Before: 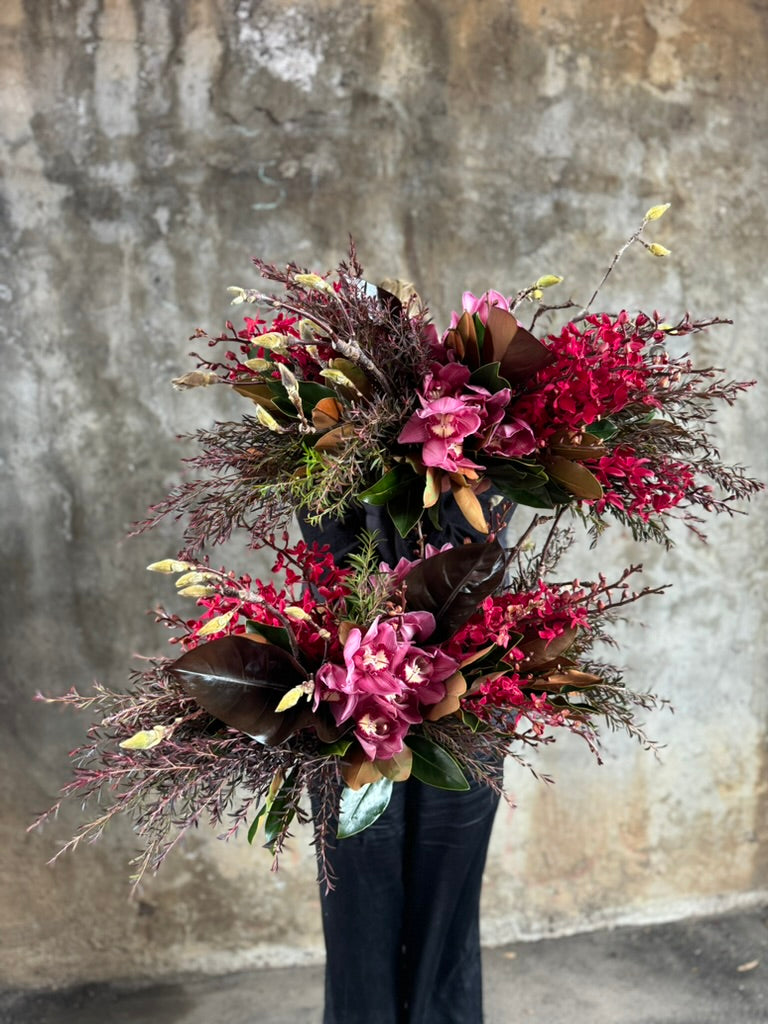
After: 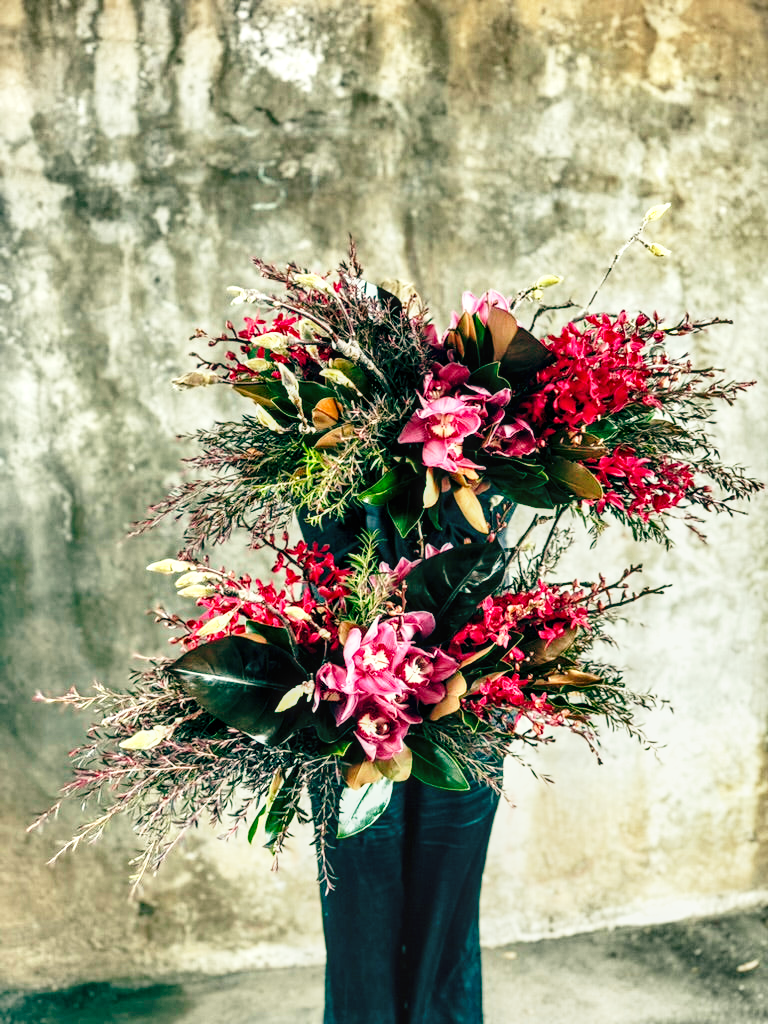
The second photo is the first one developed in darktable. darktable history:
base curve: curves: ch0 [(0, 0) (0.028, 0.03) (0.121, 0.232) (0.46, 0.748) (0.859, 0.968) (1, 1)], preserve colors none
exposure: black level correction 0.001, exposure 0.5 EV, compensate exposure bias true, compensate highlight preservation false
color balance: mode lift, gamma, gain (sRGB), lift [1, 0.69, 1, 1], gamma [1, 1.482, 1, 1], gain [1, 1, 1, 0.802]
white balance: red 0.954, blue 1.079
shadows and highlights: low approximation 0.01, soften with gaussian
local contrast: on, module defaults
